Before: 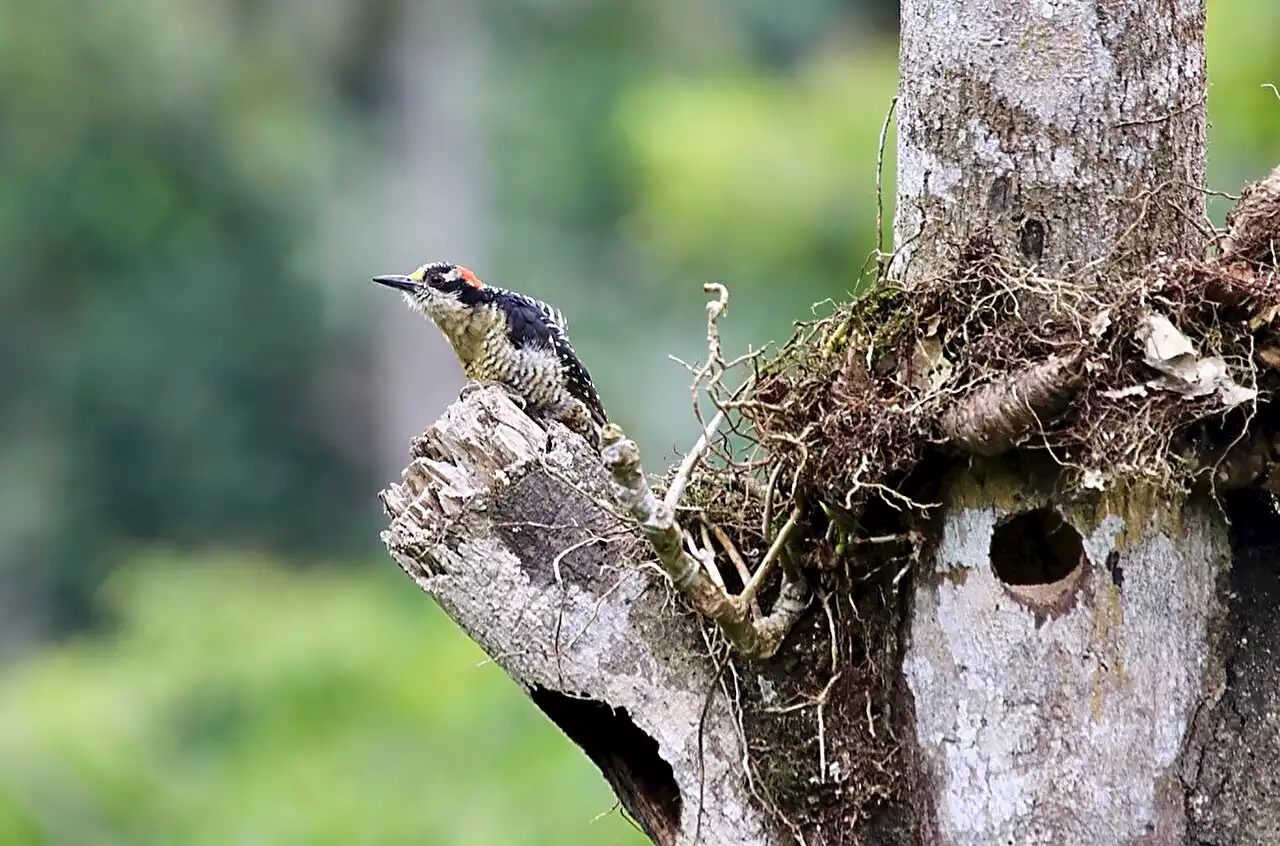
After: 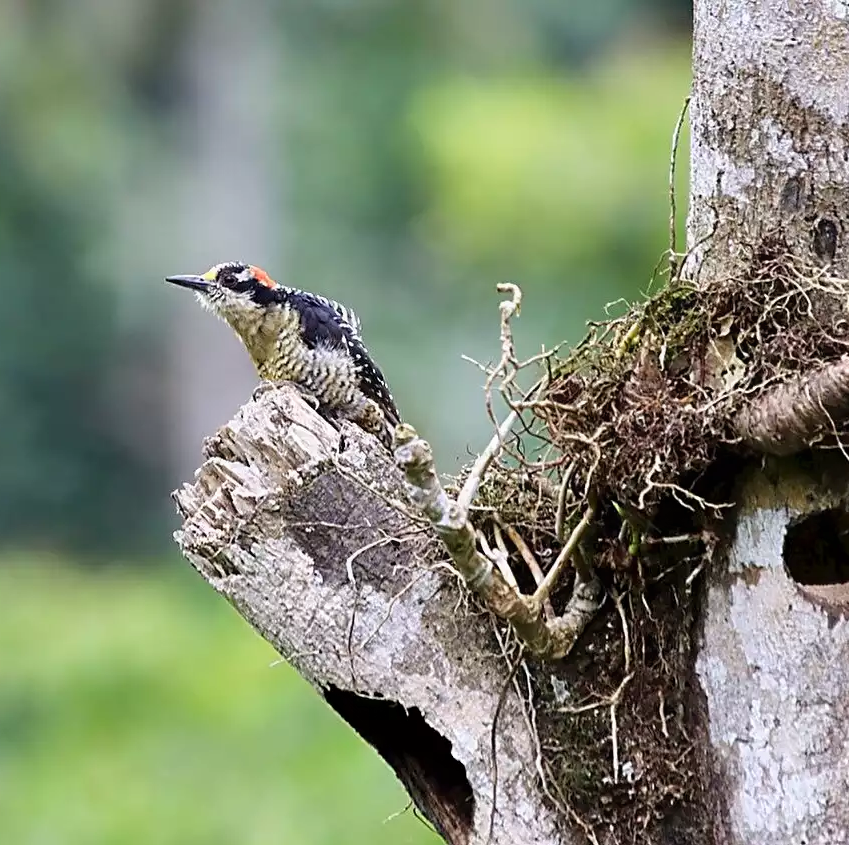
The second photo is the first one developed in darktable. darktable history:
crop and rotate: left 16.212%, right 17.434%
contrast equalizer: octaves 7, y [[0.5, 0.5, 0.472, 0.5, 0.5, 0.5], [0.5 ×6], [0.5 ×6], [0 ×6], [0 ×6]]
